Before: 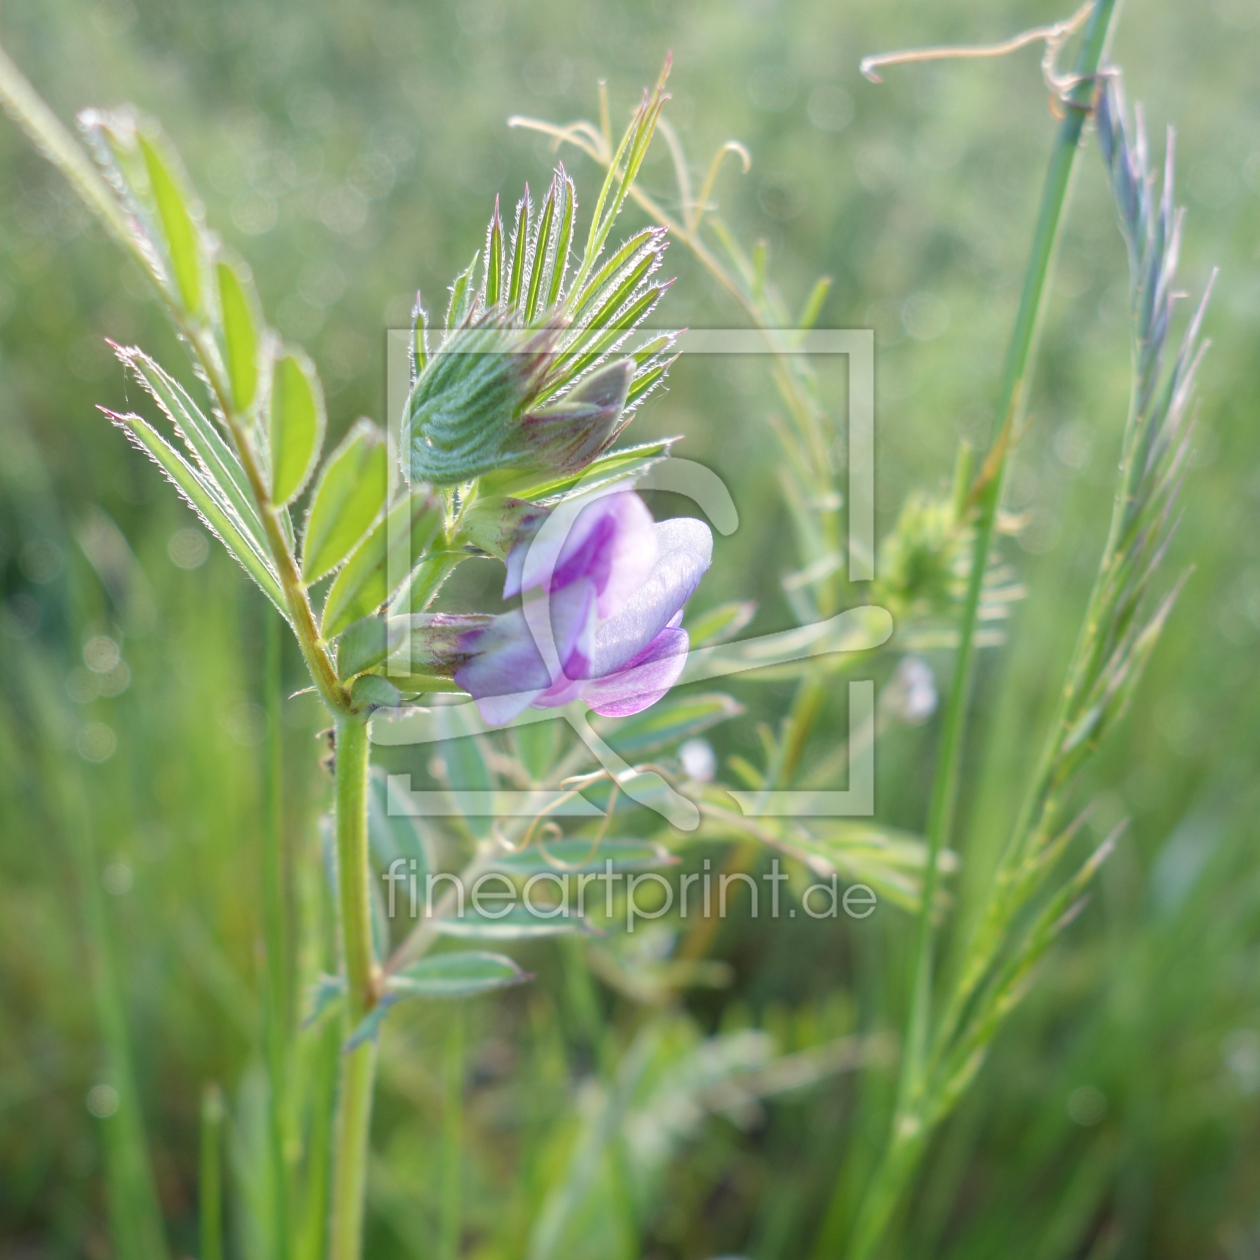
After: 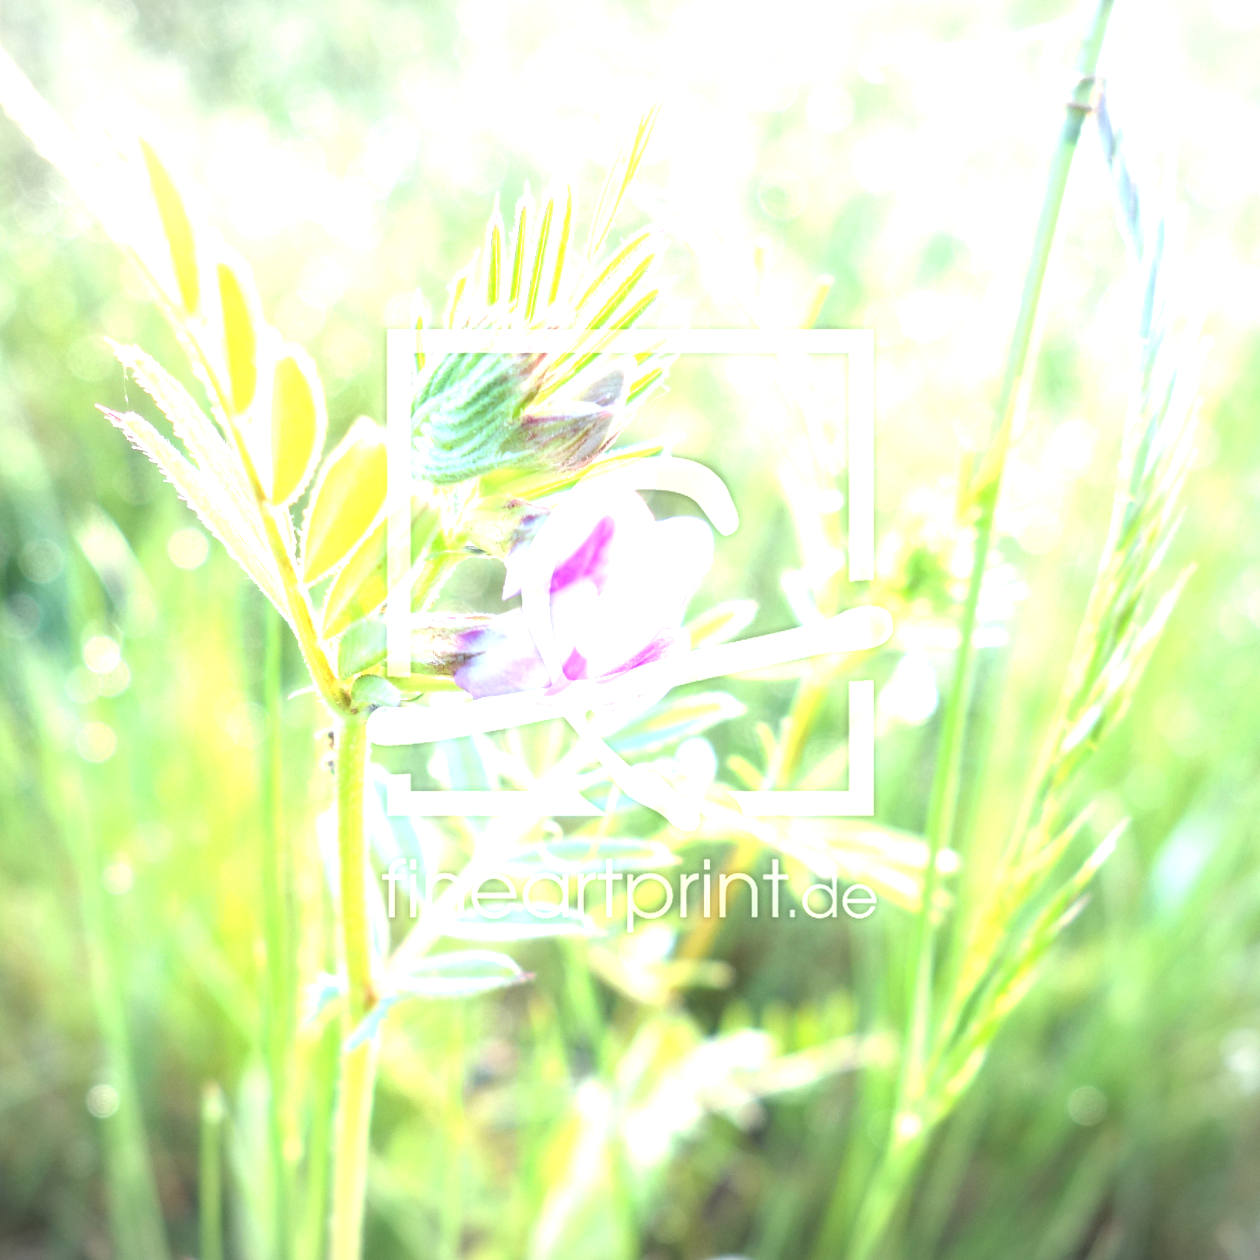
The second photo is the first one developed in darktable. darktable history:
vignetting: fall-off start 97.13%, brightness -0.269, width/height ratio 1.18
exposure: black level correction 0, exposure 1.279 EV, compensate highlight preservation false
tone equalizer: -8 EV -0.75 EV, -7 EV -0.728 EV, -6 EV -0.619 EV, -5 EV -0.418 EV, -3 EV 0.378 EV, -2 EV 0.6 EV, -1 EV 0.684 EV, +0 EV 0.739 EV
